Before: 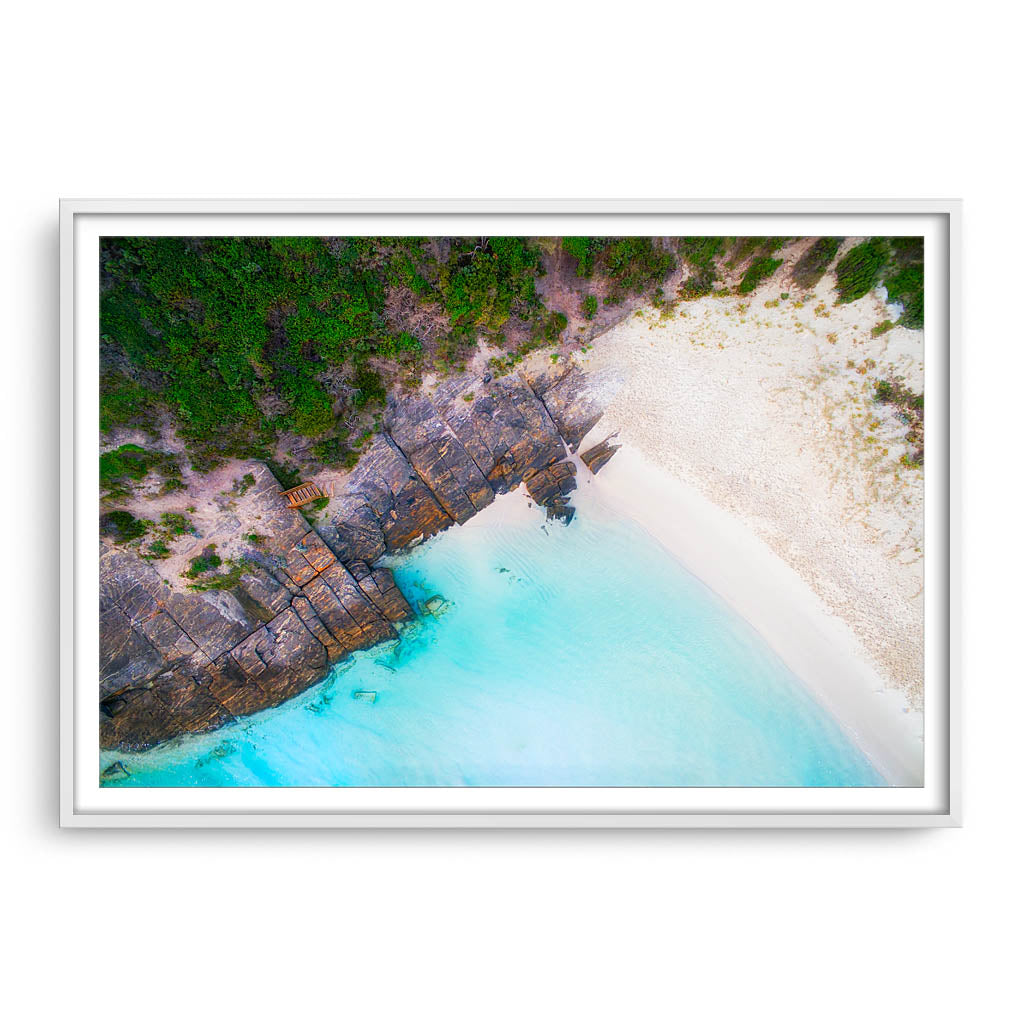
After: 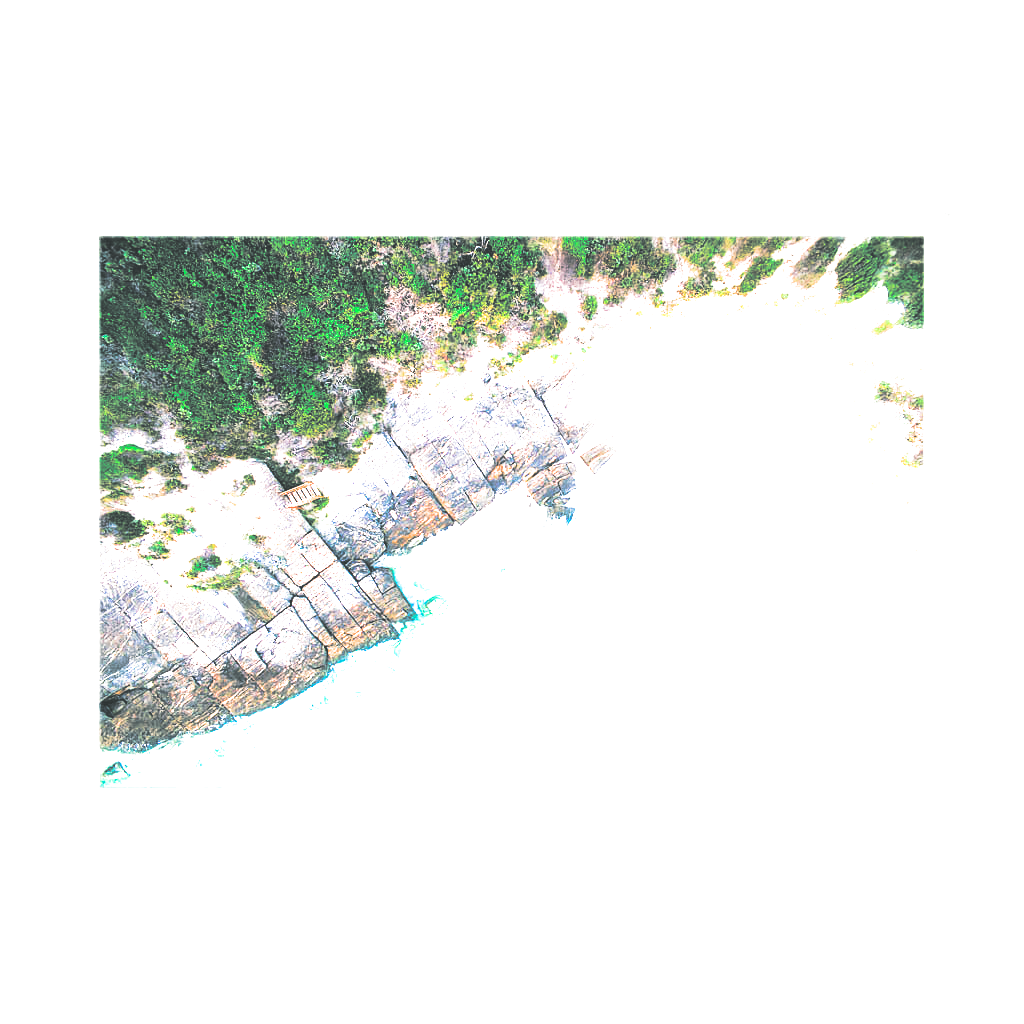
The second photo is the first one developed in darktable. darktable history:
color balance rgb: shadows lift › luminance -7.7%, shadows lift › chroma 2.13%, shadows lift › hue 165.27°, power › luminance -7.77%, power › chroma 1.1%, power › hue 215.88°, highlights gain › luminance 15.15%, highlights gain › chroma 7%, highlights gain › hue 125.57°, global offset › luminance -0.33%, global offset › chroma 0.11%, global offset › hue 165.27°, perceptual saturation grading › global saturation 24.42%, perceptual saturation grading › highlights -24.42%, perceptual saturation grading › mid-tones 24.42%, perceptual saturation grading › shadows 40%, perceptual brilliance grading › global brilliance -5%, perceptual brilliance grading › highlights 24.42%, perceptual brilliance grading › mid-tones 7%, perceptual brilliance grading › shadows -5%
exposure: black level correction -0.023, exposure 1.397 EV, compensate highlight preservation false
white balance: red 1.188, blue 1.11
split-toning: shadows › hue 190.8°, shadows › saturation 0.05, highlights › hue 54°, highlights › saturation 0.05, compress 0%
contrast brightness saturation: contrast 0.24, brightness 0.09
